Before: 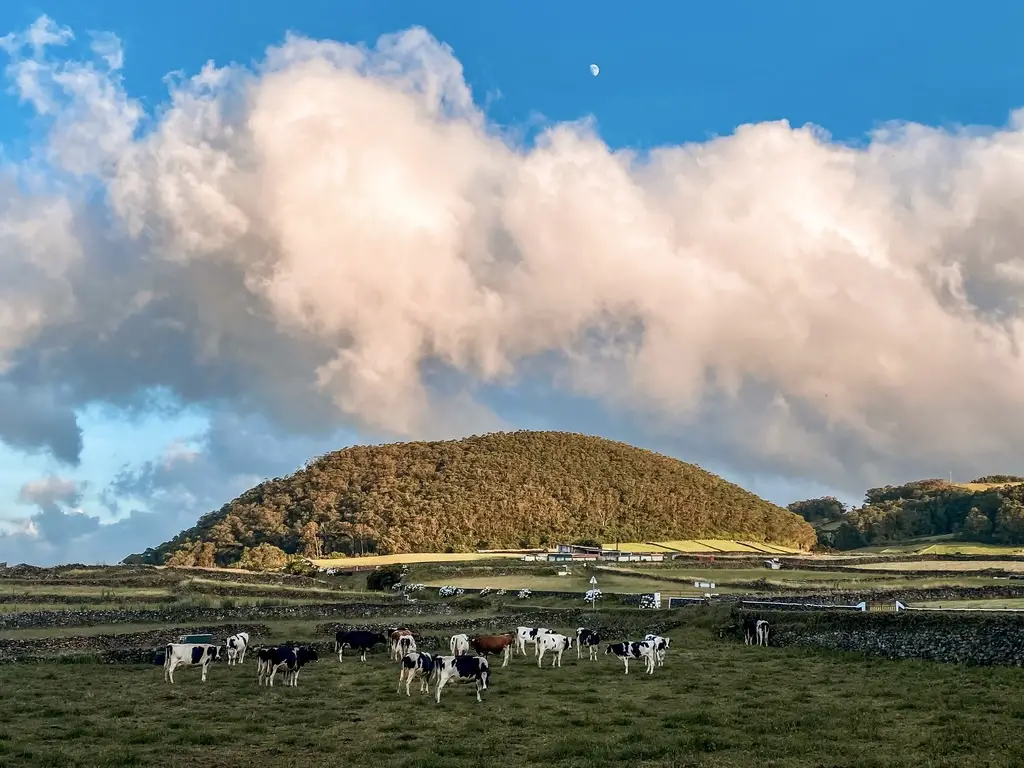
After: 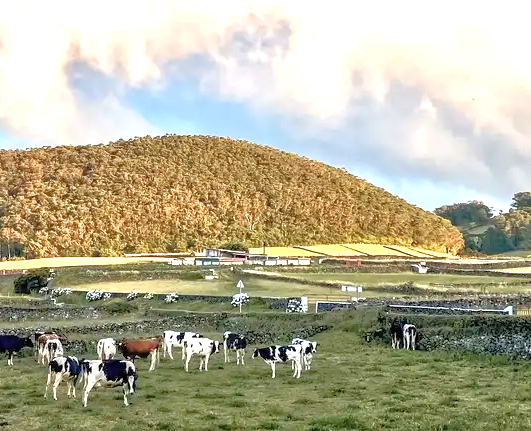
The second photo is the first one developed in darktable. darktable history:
tone equalizer: -7 EV 0.163 EV, -6 EV 0.606 EV, -5 EV 1.17 EV, -4 EV 1.36 EV, -3 EV 1.13 EV, -2 EV 0.6 EV, -1 EV 0.155 EV
crop: left 34.564%, top 38.613%, right 13.571%, bottom 5.151%
exposure: black level correction 0, exposure 1.199 EV, compensate highlight preservation false
